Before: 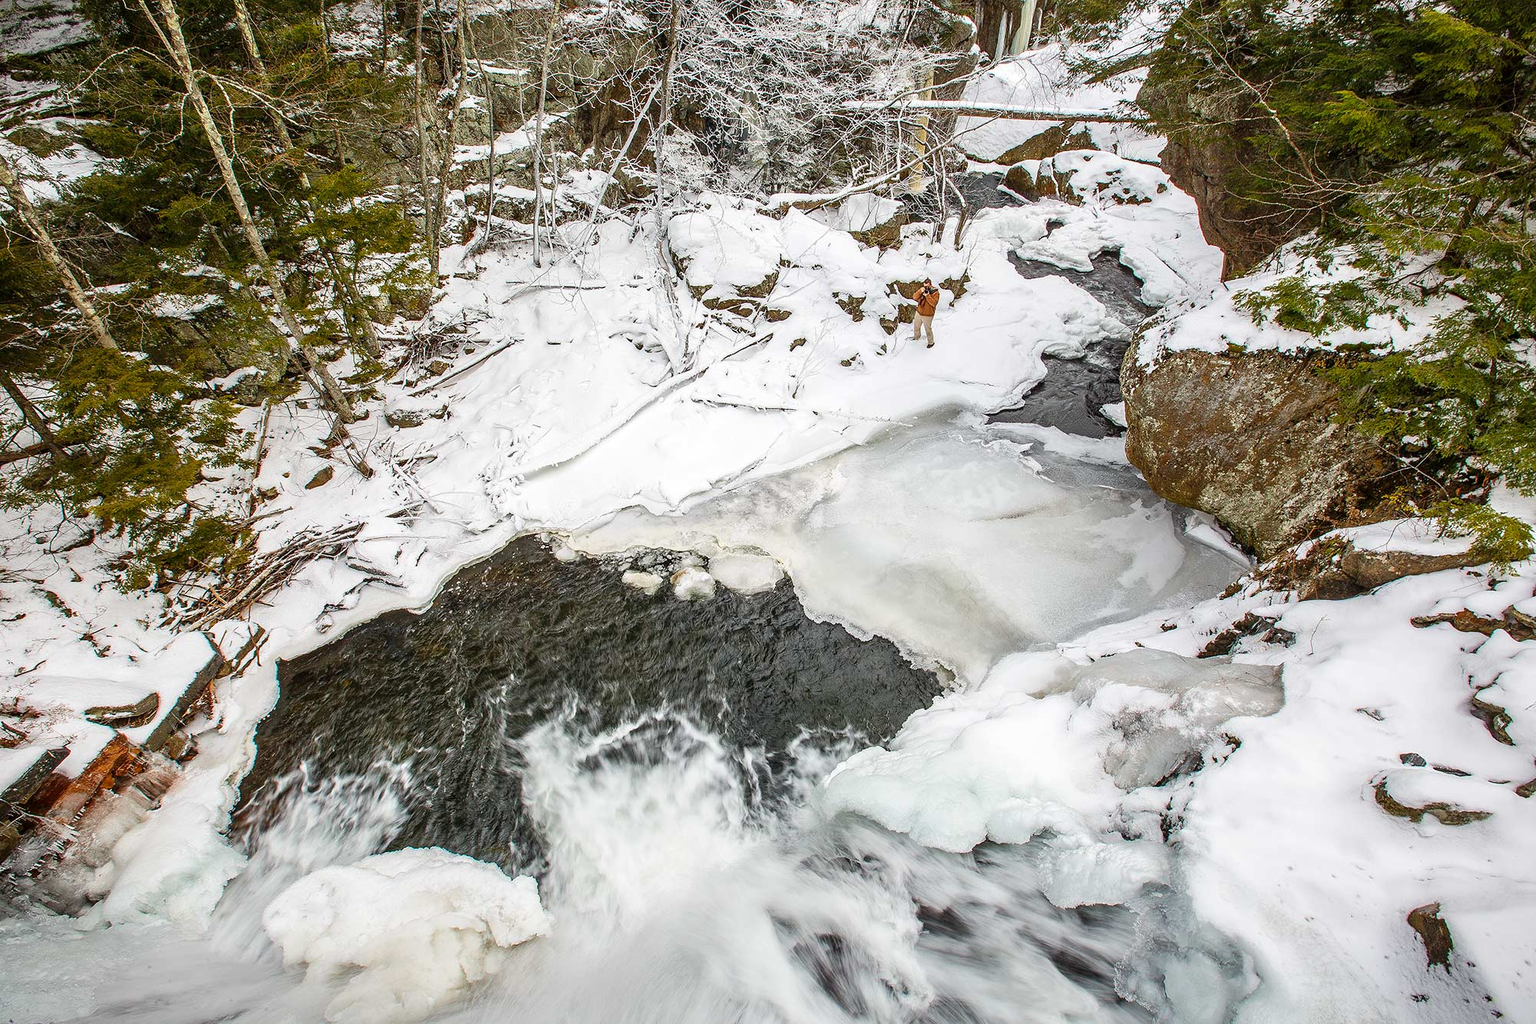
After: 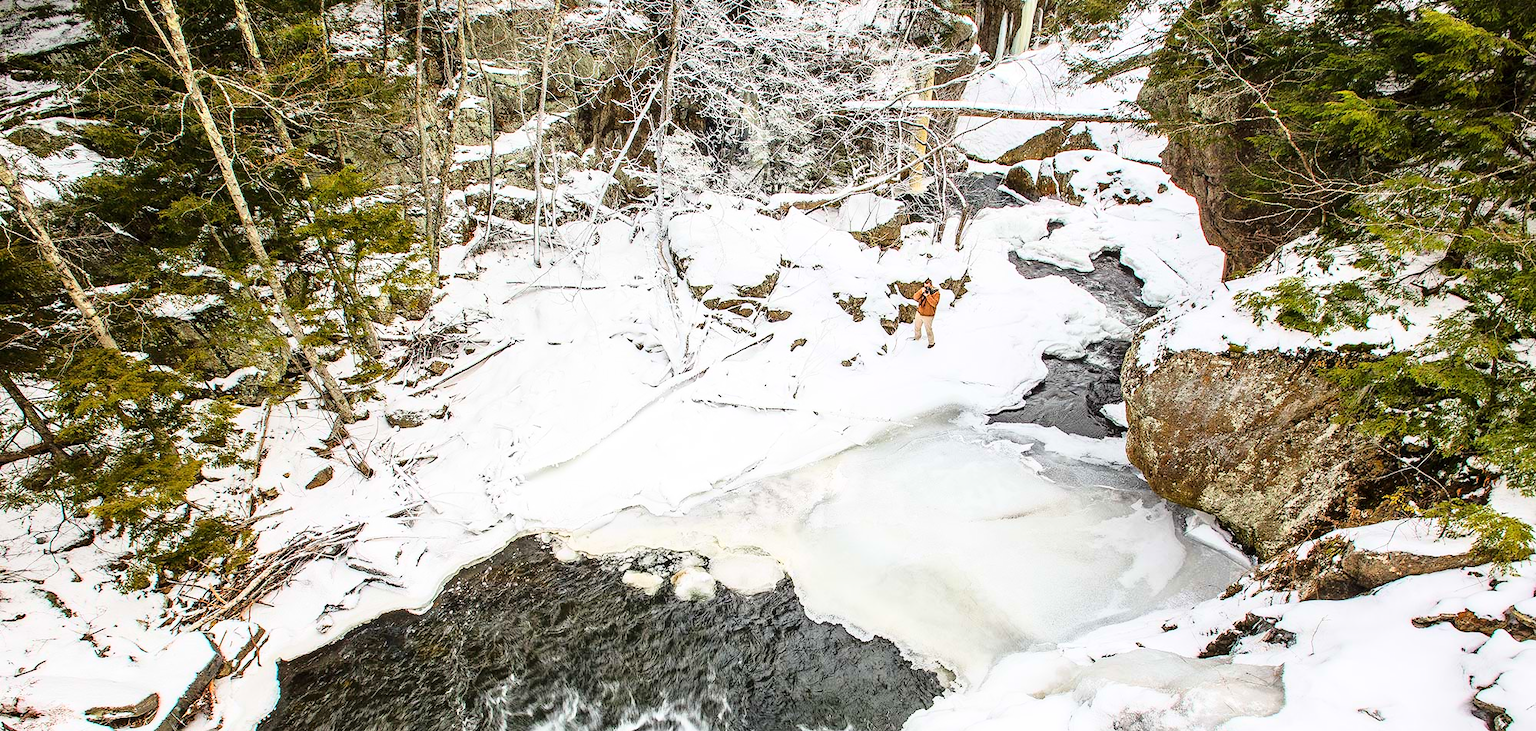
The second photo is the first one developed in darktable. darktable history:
crop: bottom 28.576%
base curve: curves: ch0 [(0, 0) (0.028, 0.03) (0.121, 0.232) (0.46, 0.748) (0.859, 0.968) (1, 1)]
